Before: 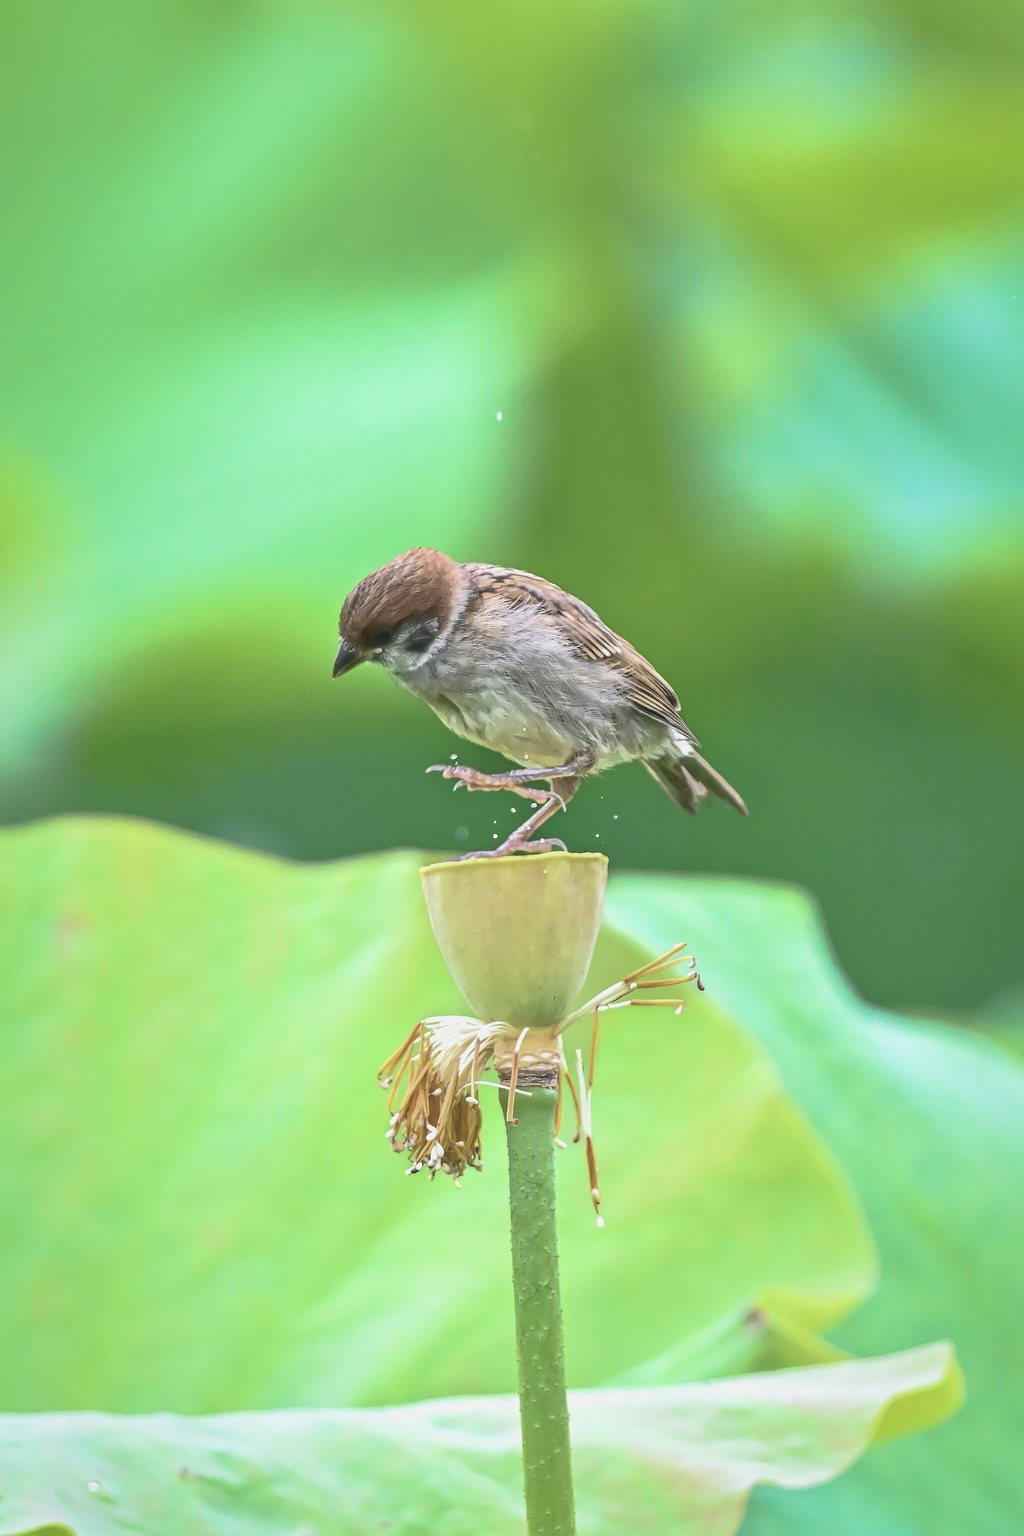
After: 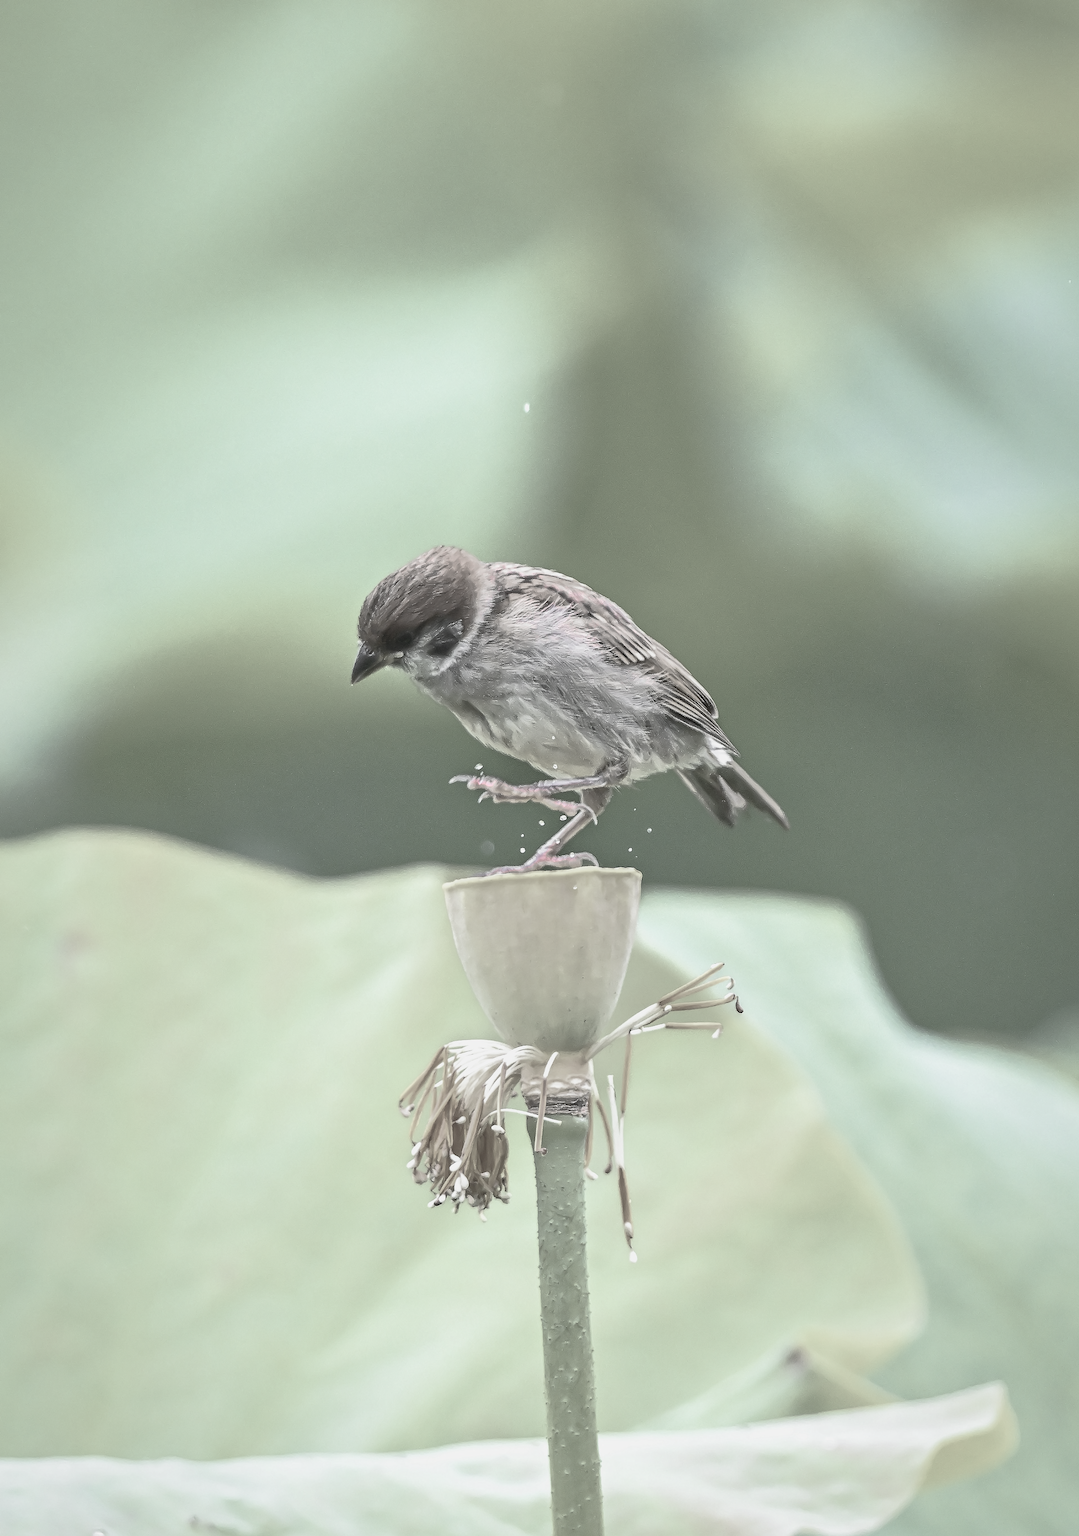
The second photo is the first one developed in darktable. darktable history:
color zones: curves: ch0 [(0, 0.6) (0.129, 0.508) (0.193, 0.483) (0.429, 0.5) (0.571, 0.5) (0.714, 0.5) (0.857, 0.5) (1, 0.6)]; ch1 [(0, 0.481) (0.112, 0.245) (0.213, 0.223) (0.429, 0.233) (0.571, 0.231) (0.683, 0.242) (0.857, 0.296) (1, 0.481)], mix 41.96%
crop and rotate: top 1.977%, bottom 3.194%
